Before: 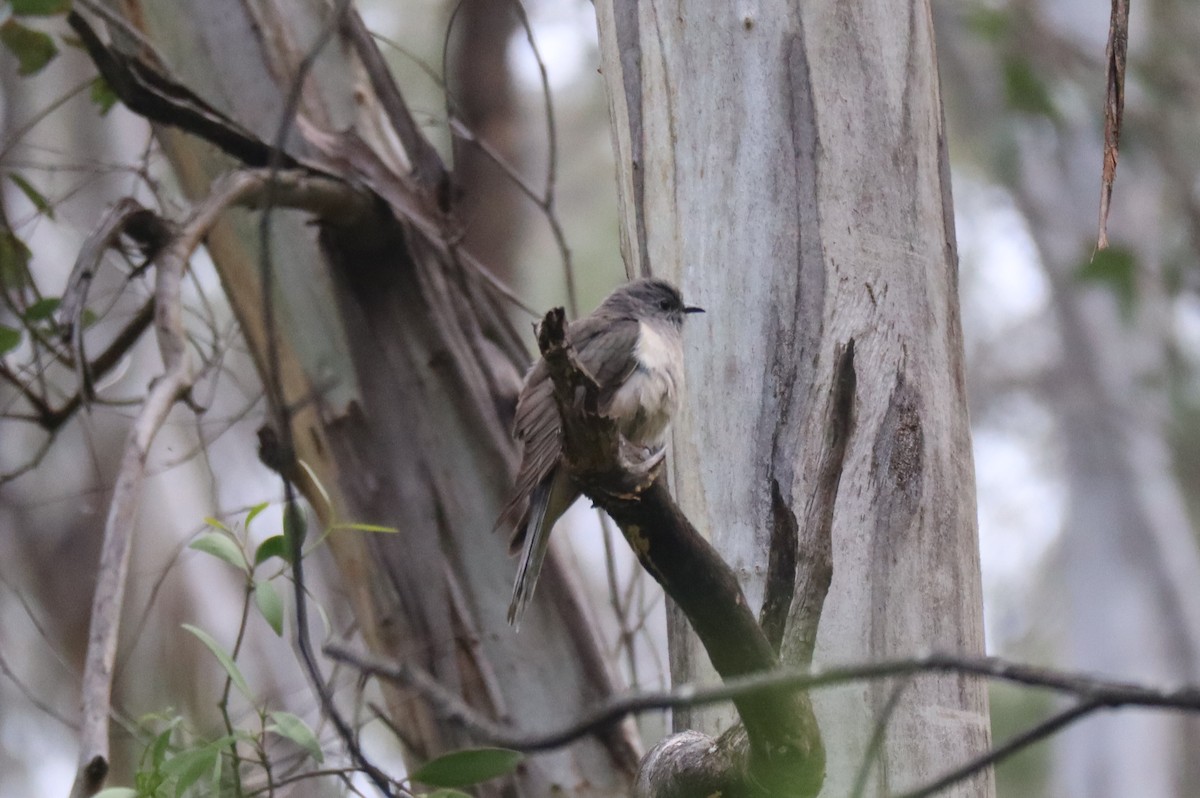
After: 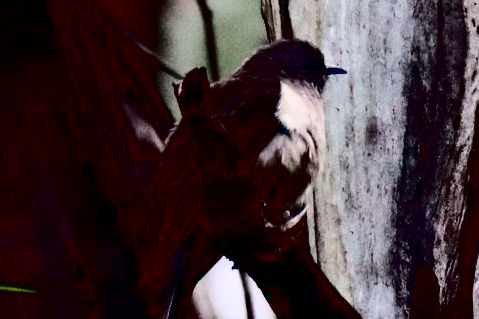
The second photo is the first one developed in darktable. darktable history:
crop: left 30%, top 30%, right 30%, bottom 30%
contrast brightness saturation: contrast 0.77, brightness -1, saturation 1
color contrast: blue-yellow contrast 0.62
exposure: black level correction 0.047, exposure 0.013 EV, compensate highlight preservation false
